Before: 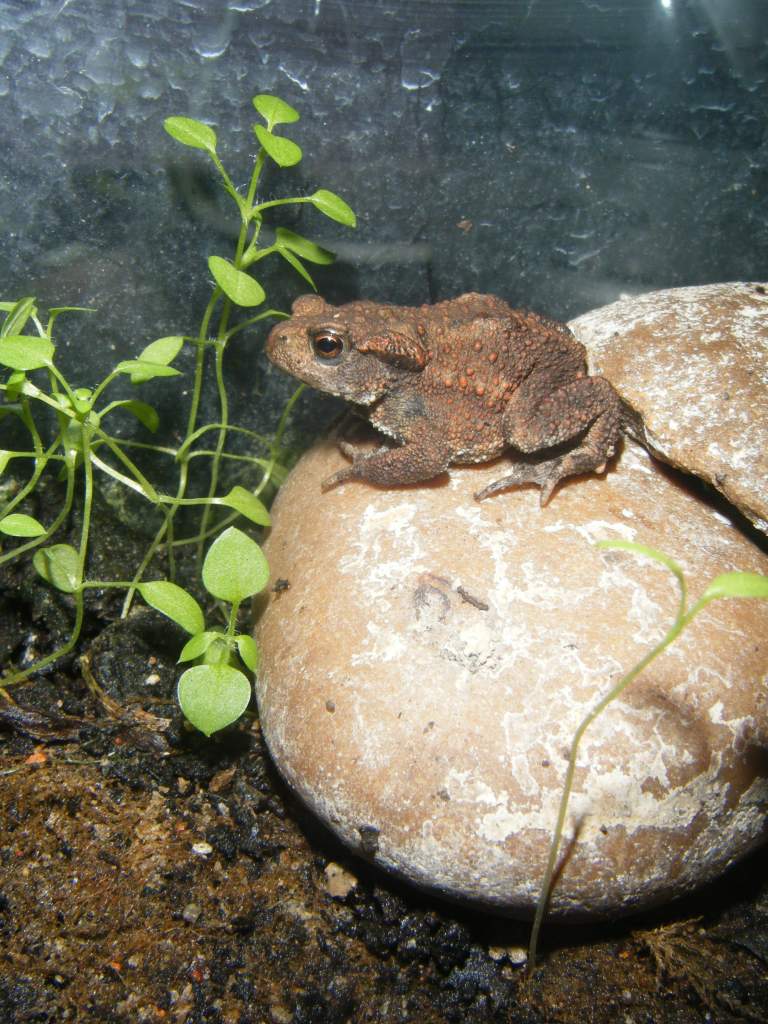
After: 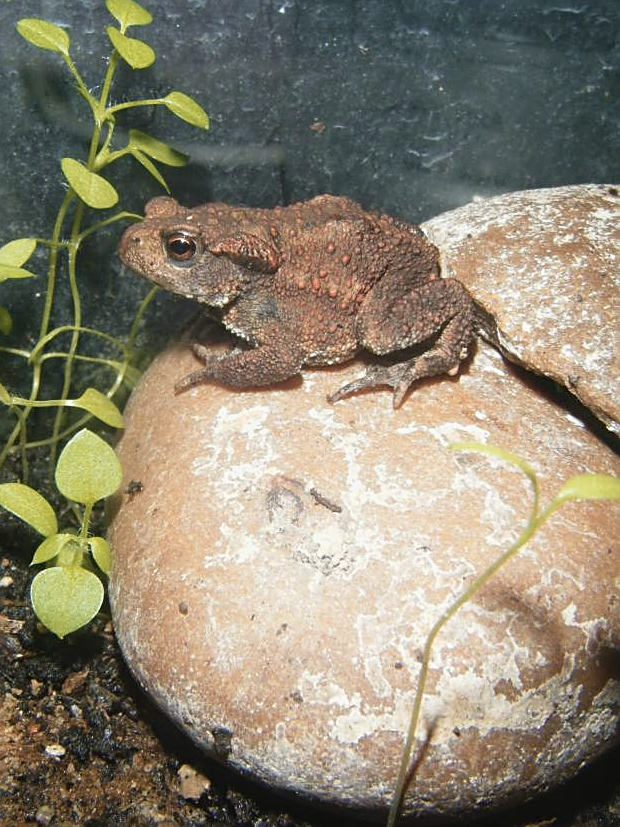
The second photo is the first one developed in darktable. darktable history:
contrast brightness saturation: contrast -0.05, saturation -0.41
crop: left 19.159%, top 9.58%, bottom 9.58%
color zones: curves: ch1 [(0.235, 0.558) (0.75, 0.5)]; ch2 [(0.25, 0.462) (0.749, 0.457)], mix 40.67%
sharpen: on, module defaults
velvia: strength 36.57%
